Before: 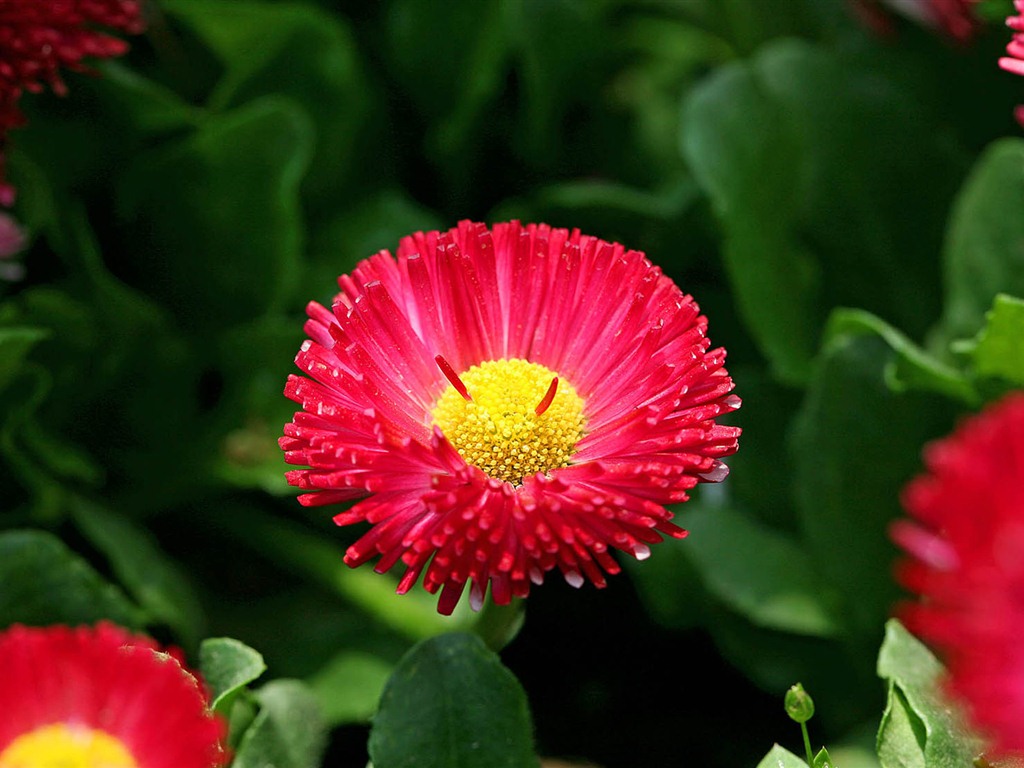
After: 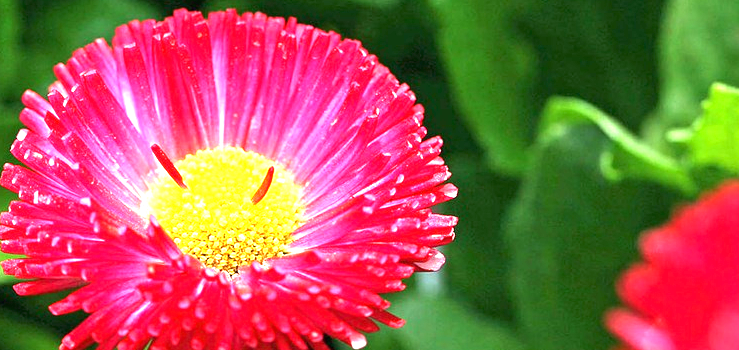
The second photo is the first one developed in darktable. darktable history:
crop and rotate: left 27.759%, top 27.517%, bottom 26.879%
exposure: black level correction 0, exposure 1.948 EV, compensate highlight preservation false
